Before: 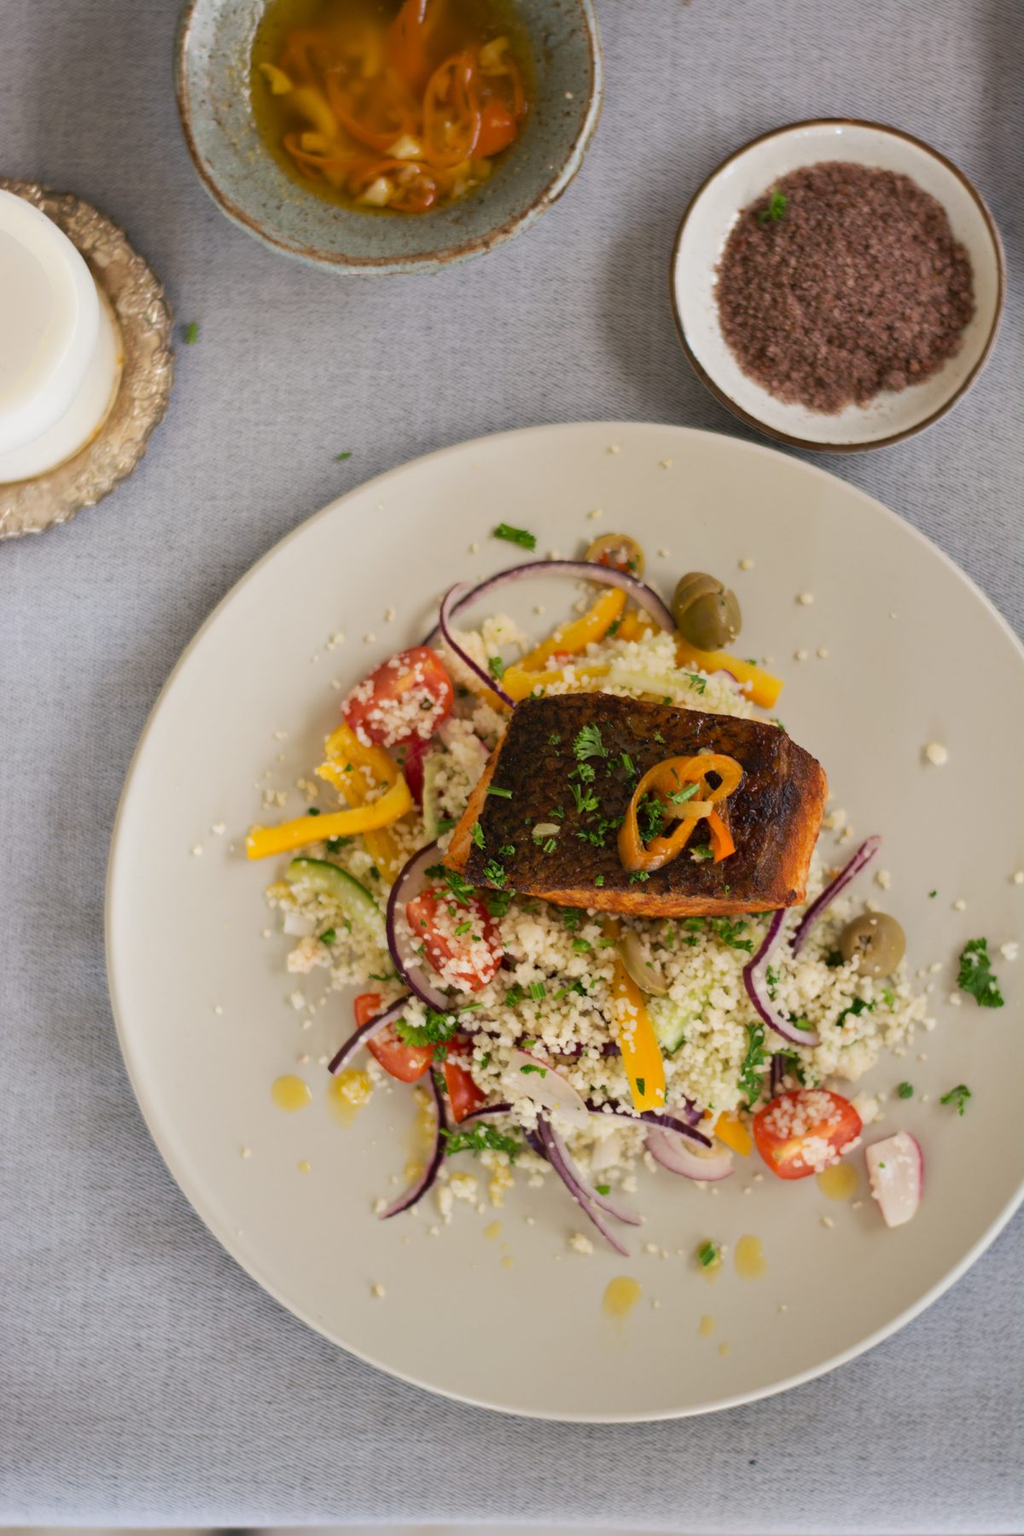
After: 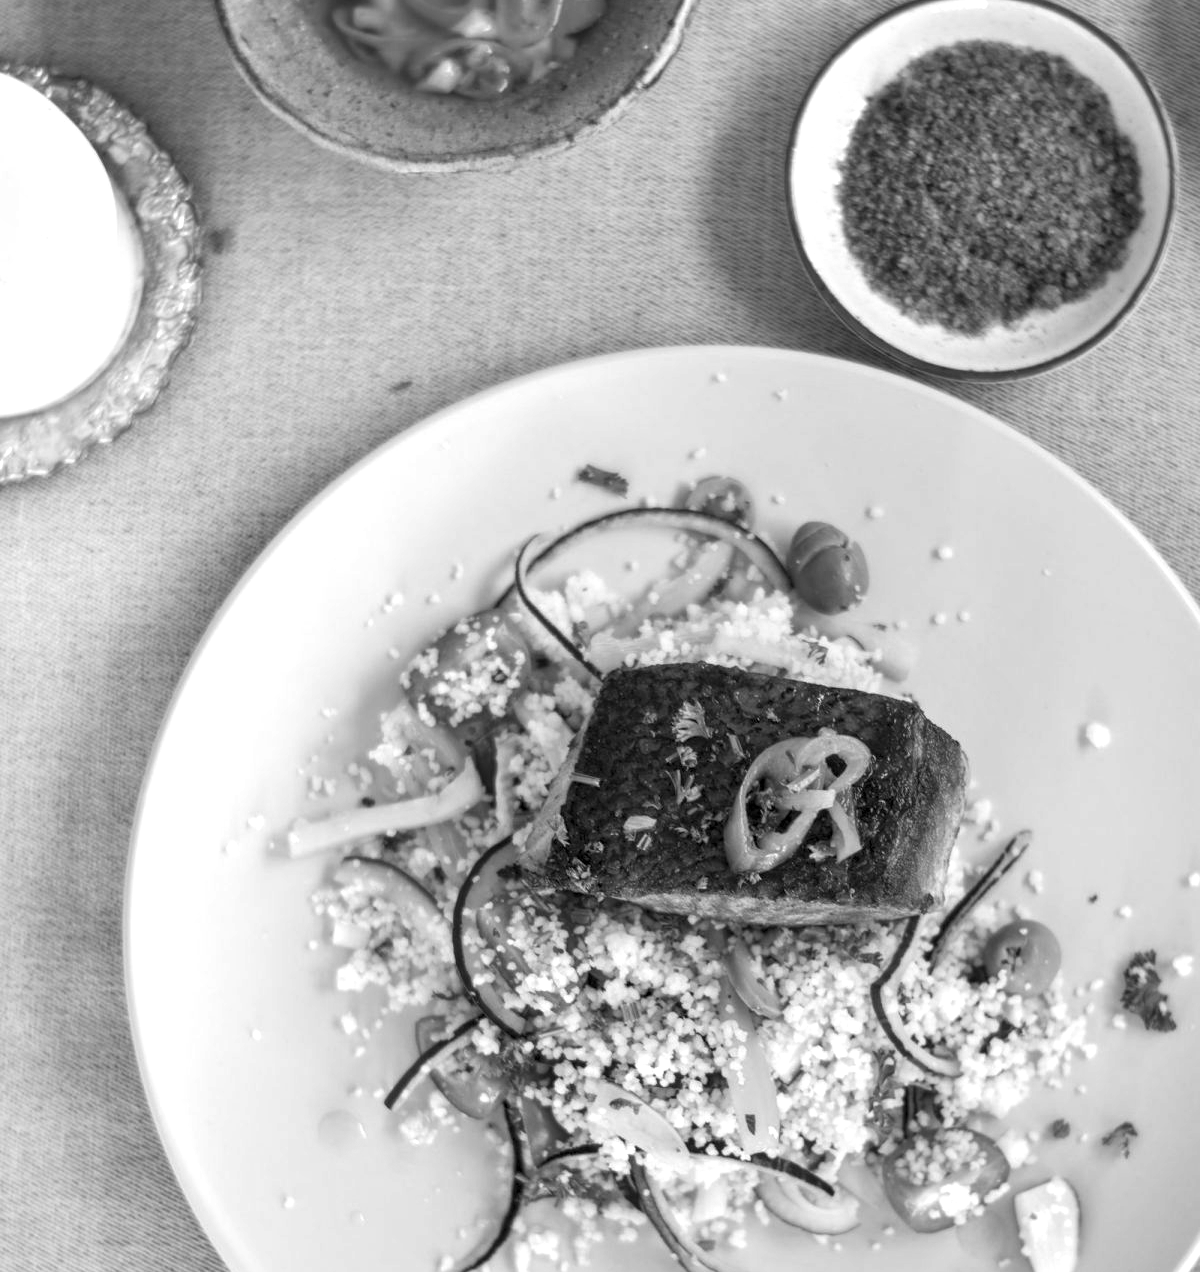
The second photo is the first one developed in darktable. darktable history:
crop and rotate: top 8.293%, bottom 20.996%
monochrome: on, module defaults
exposure: exposure 0.636 EV, compensate highlight preservation false
color correction: saturation 0.57
color balance rgb: perceptual saturation grading › global saturation 20%, perceptual saturation grading › highlights -25%, perceptual saturation grading › shadows 25%
local contrast: detail 130%
tone equalizer: on, module defaults
